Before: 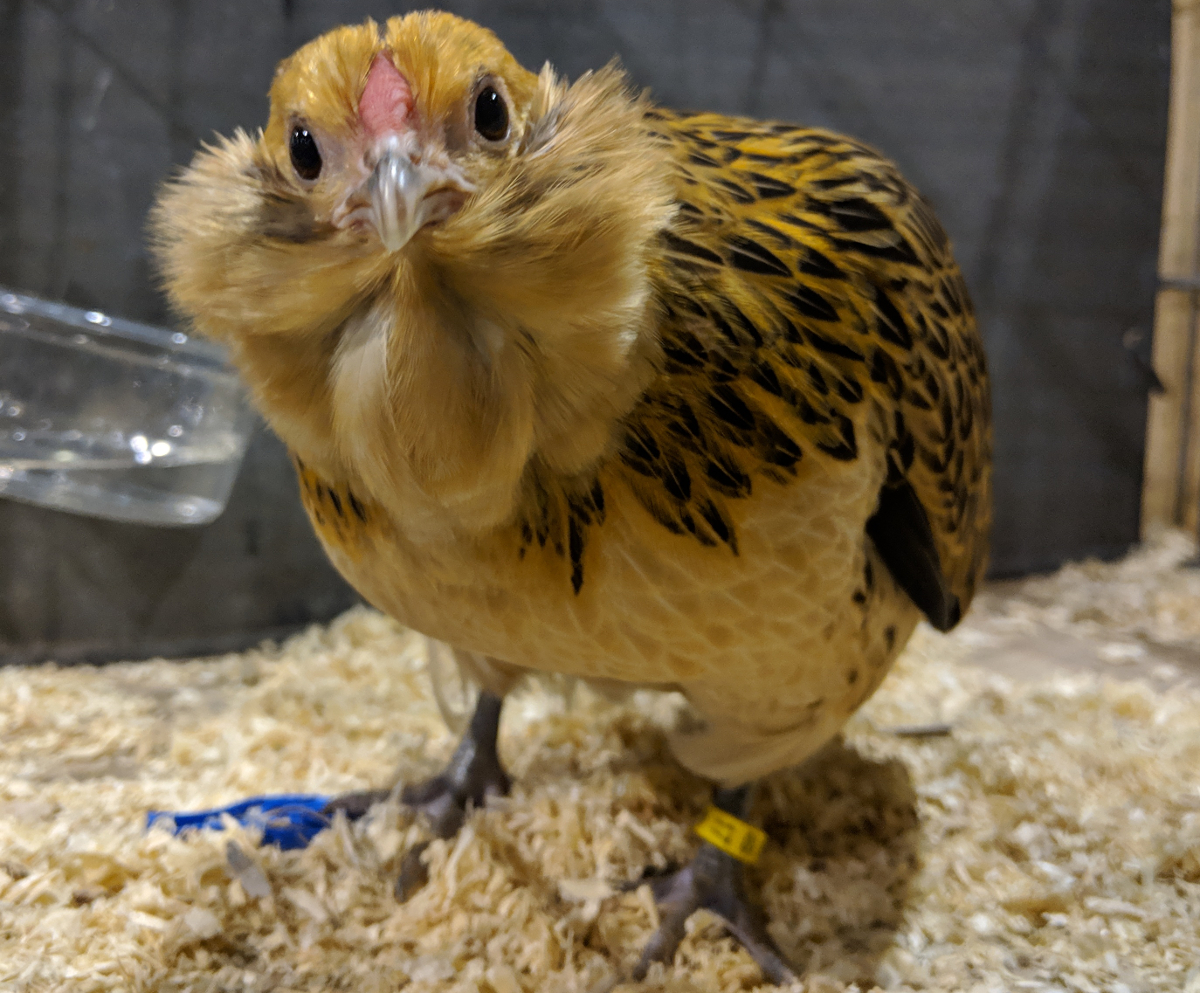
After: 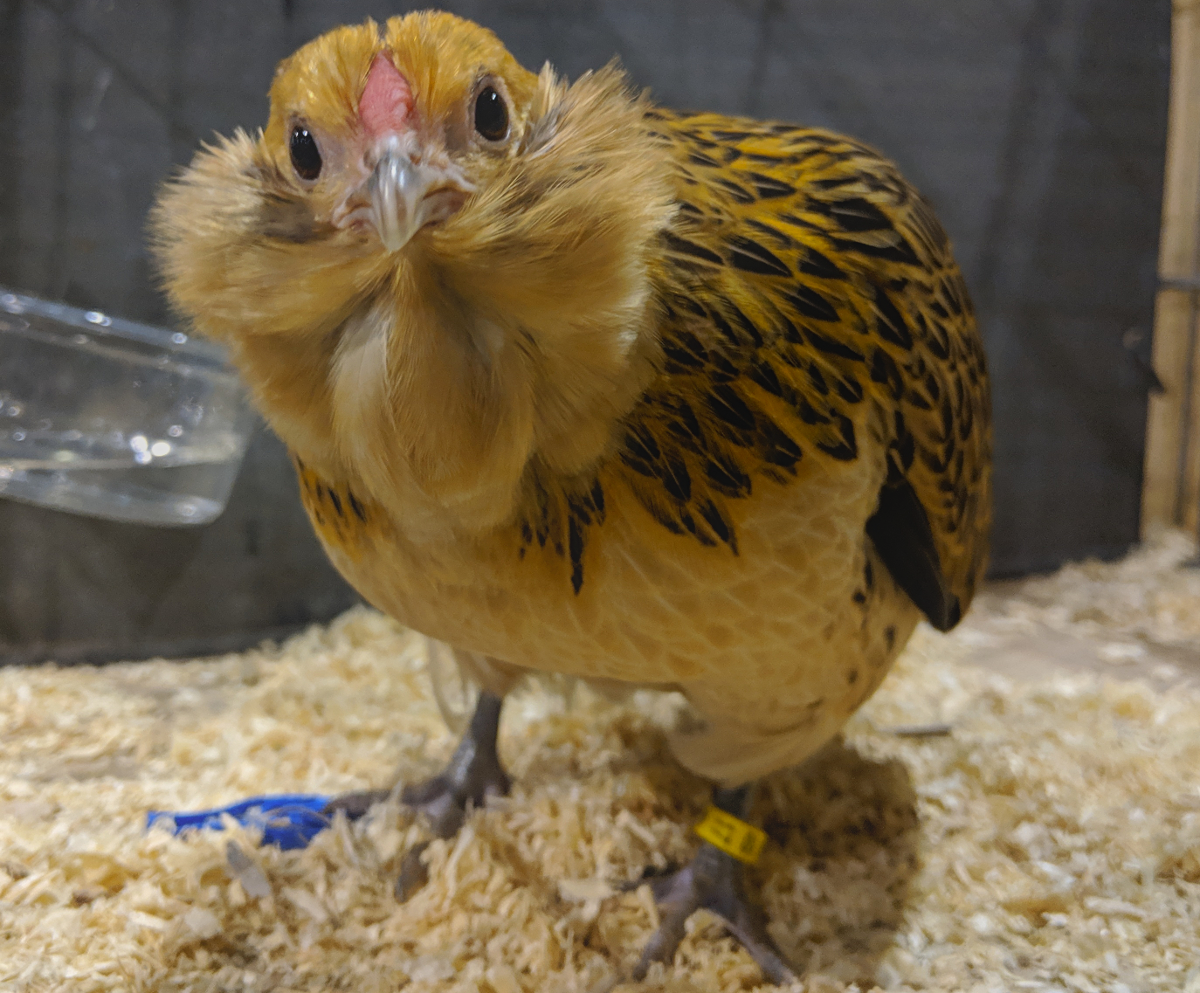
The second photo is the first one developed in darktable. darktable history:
contrast equalizer: octaves 7, y [[0.439, 0.44, 0.442, 0.457, 0.493, 0.498], [0.5 ×6], [0.5 ×6], [0 ×6], [0 ×6]]
